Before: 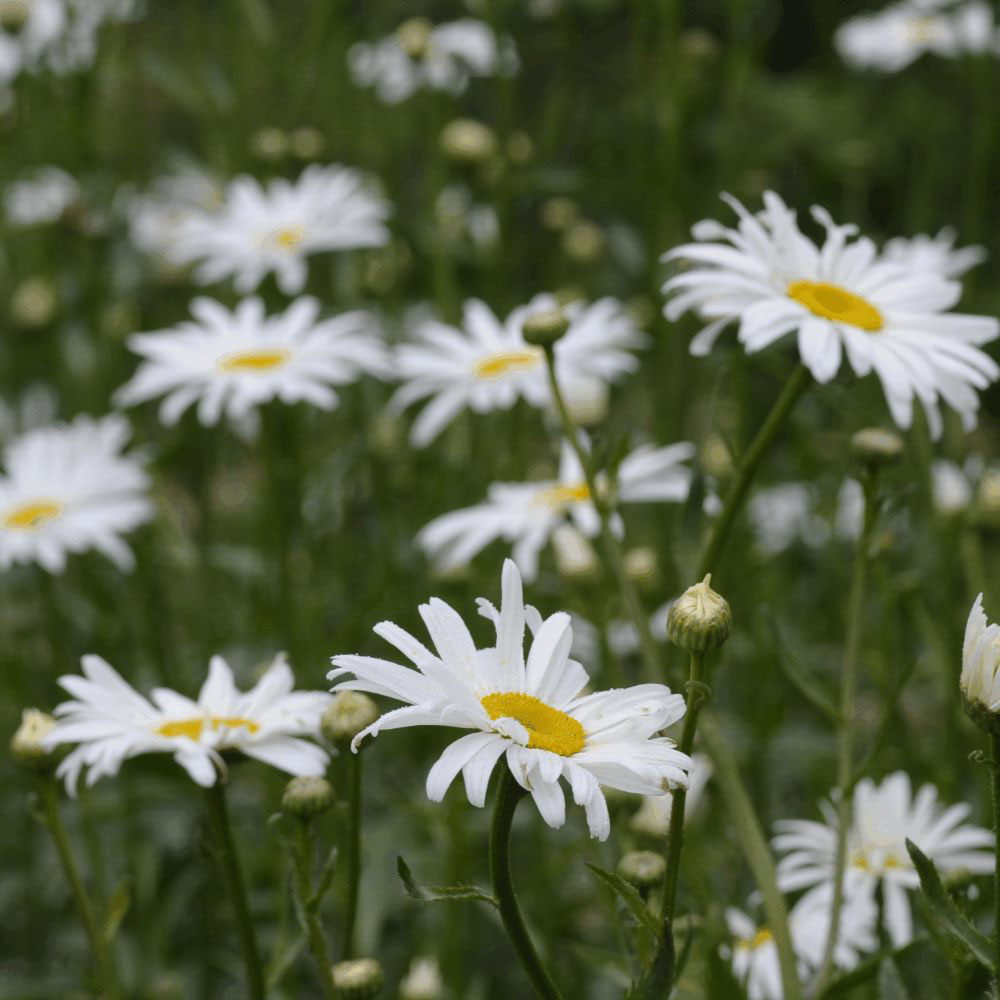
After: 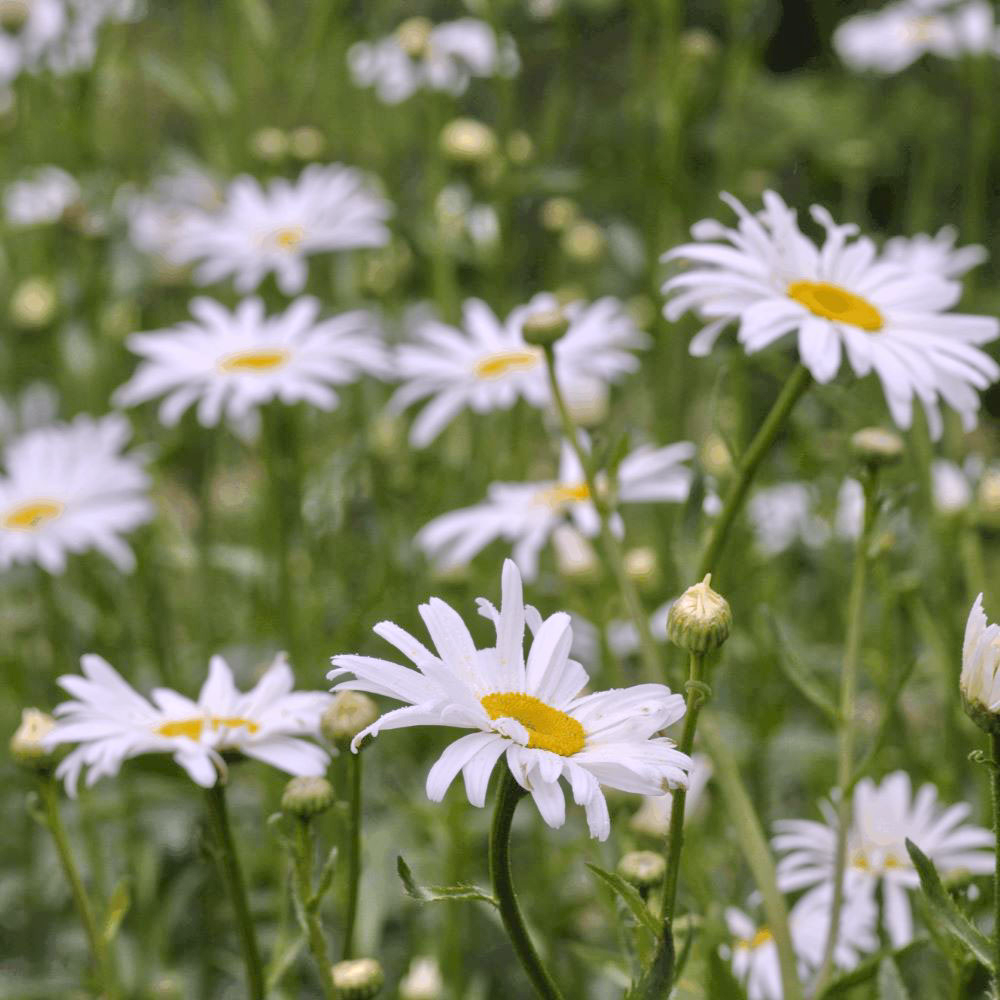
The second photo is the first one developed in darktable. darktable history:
white balance: red 1.05, blue 1.072
tone equalizer: -7 EV 0.15 EV, -6 EV 0.6 EV, -5 EV 1.15 EV, -4 EV 1.33 EV, -3 EV 1.15 EV, -2 EV 0.6 EV, -1 EV 0.15 EV, mask exposure compensation -0.5 EV
